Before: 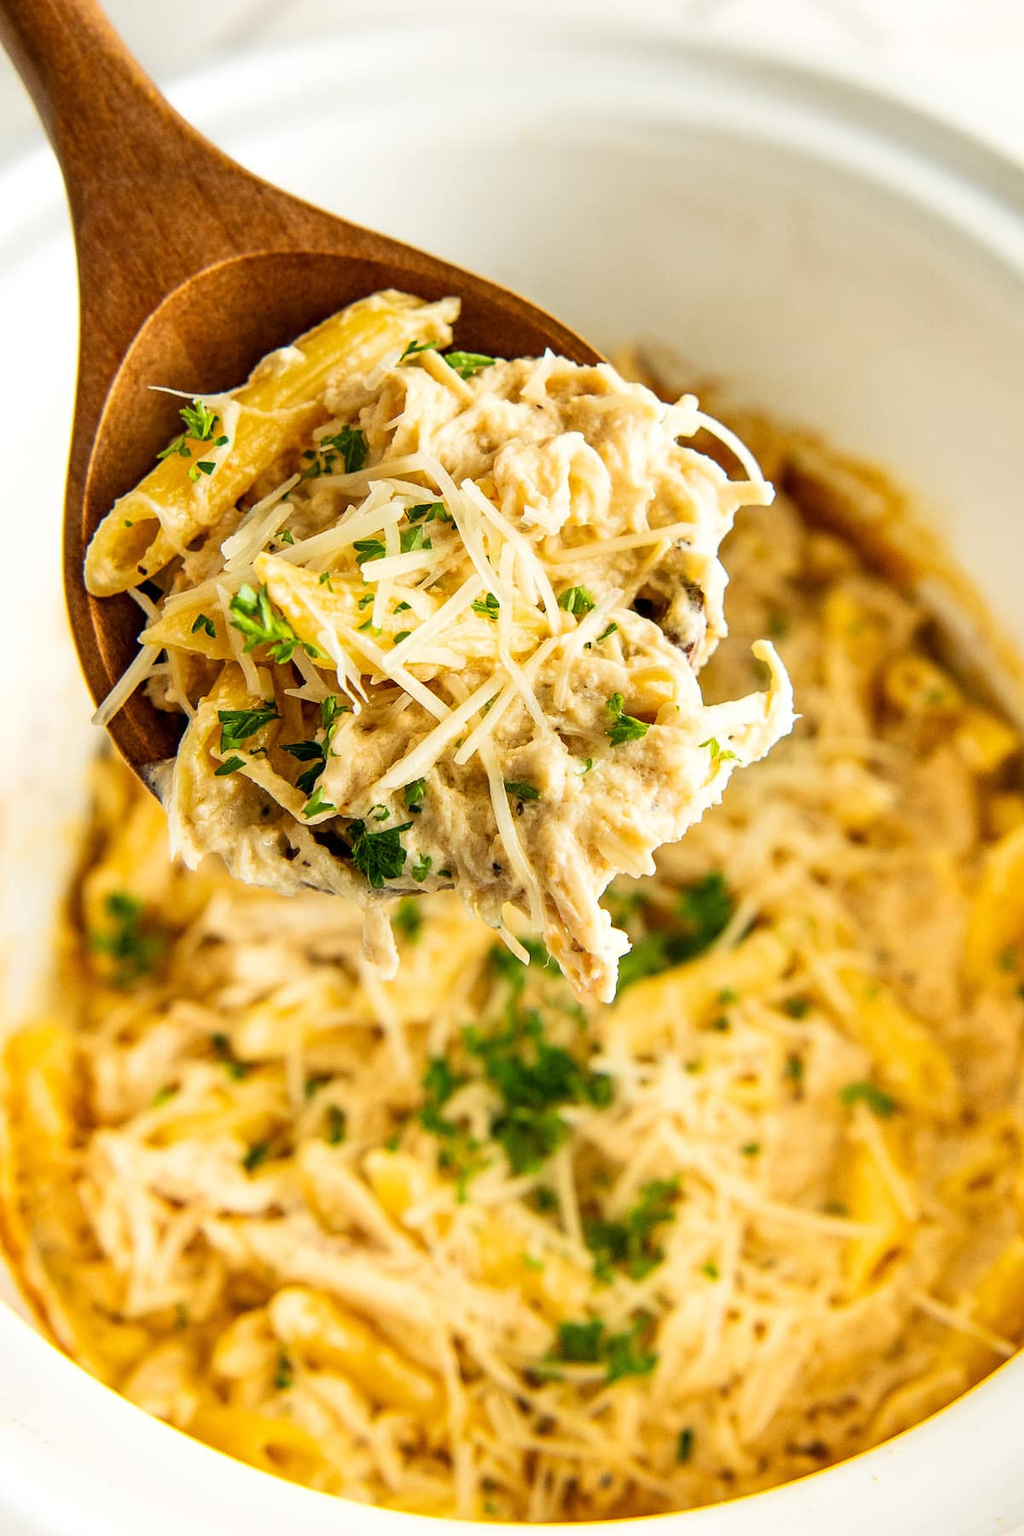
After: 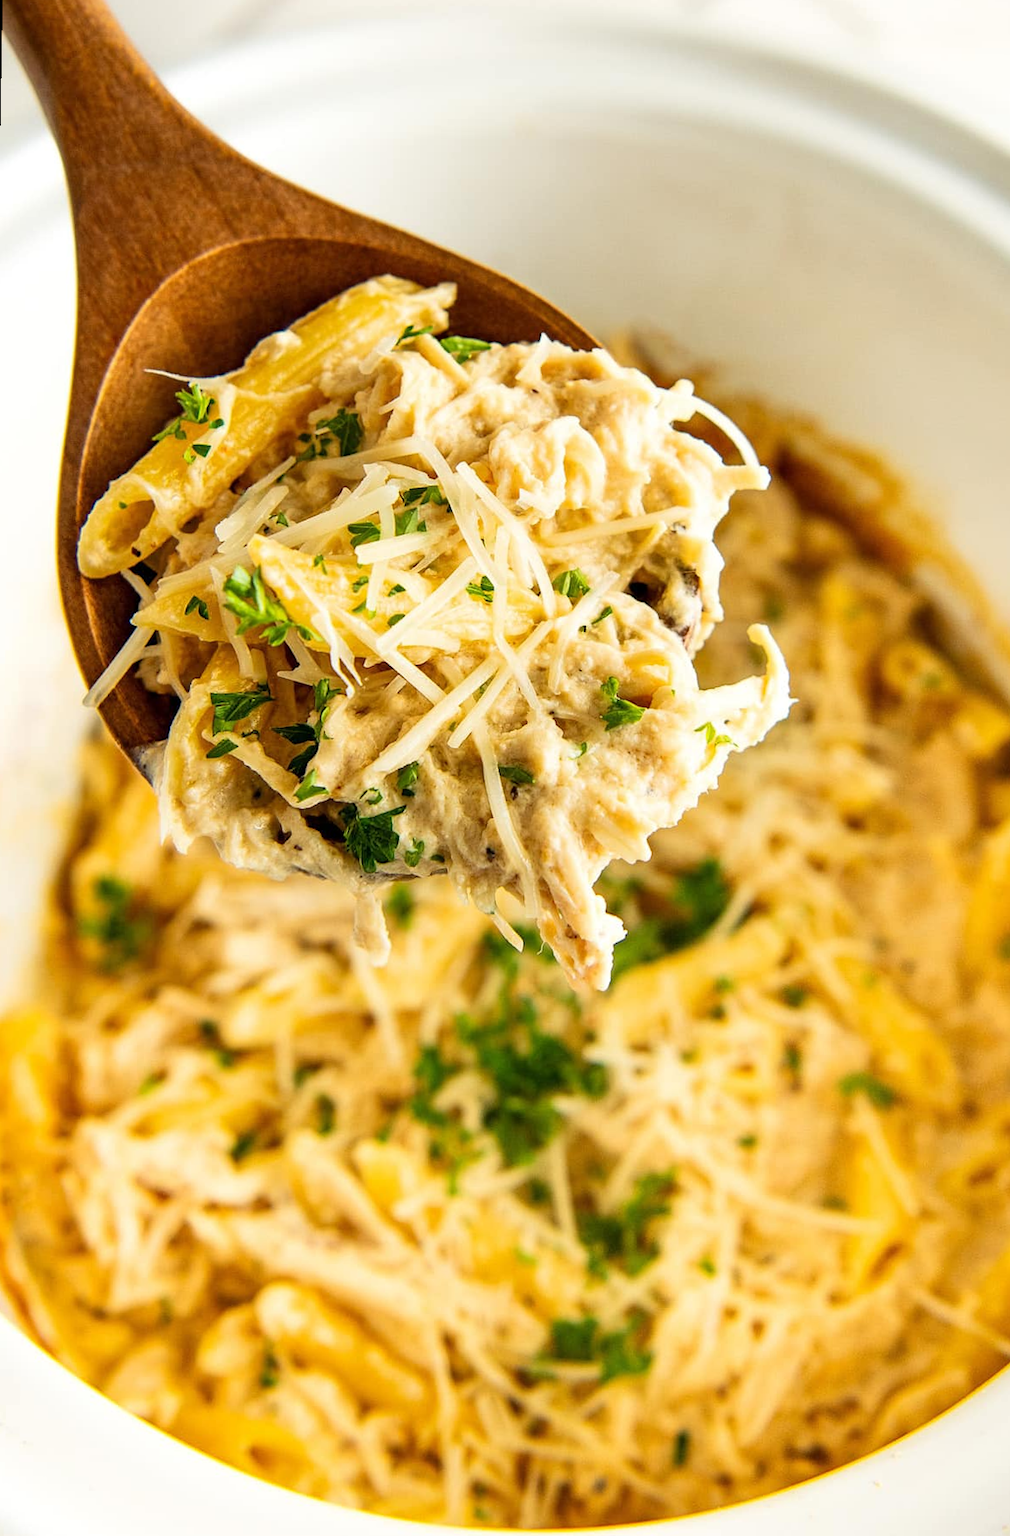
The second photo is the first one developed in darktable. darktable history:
exposure: compensate highlight preservation false
rotate and perspective: rotation 0.226°, lens shift (vertical) -0.042, crop left 0.023, crop right 0.982, crop top 0.006, crop bottom 0.994
